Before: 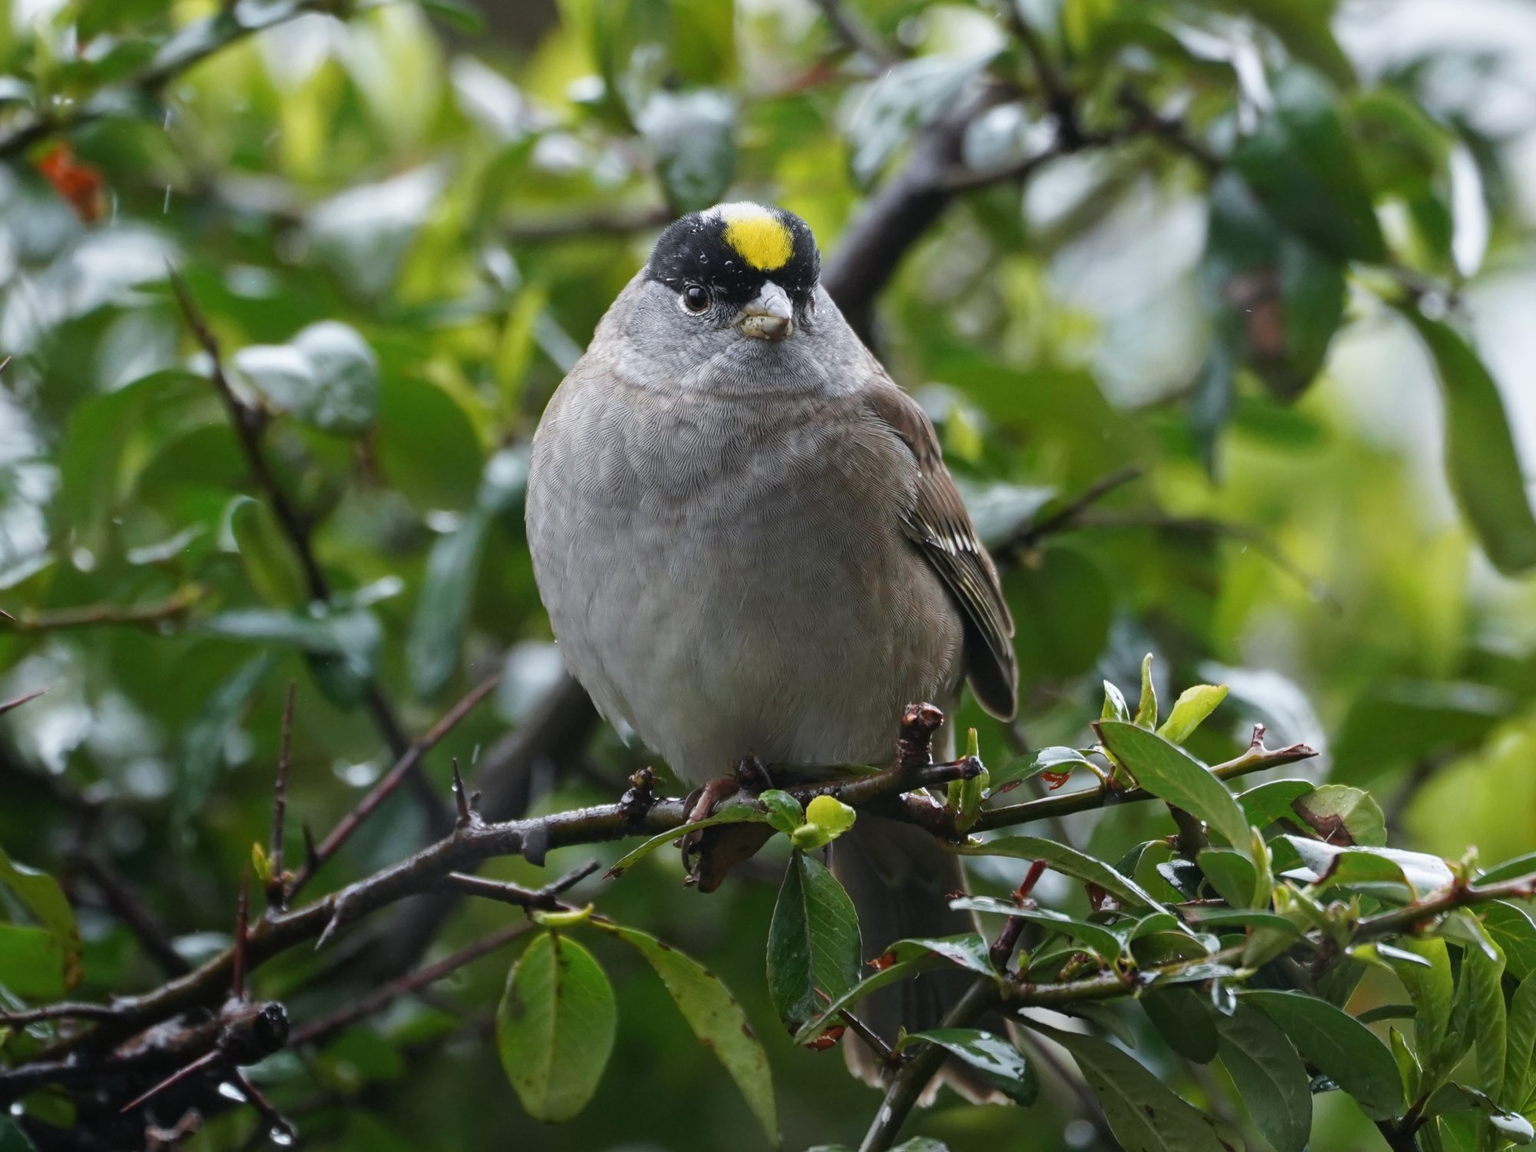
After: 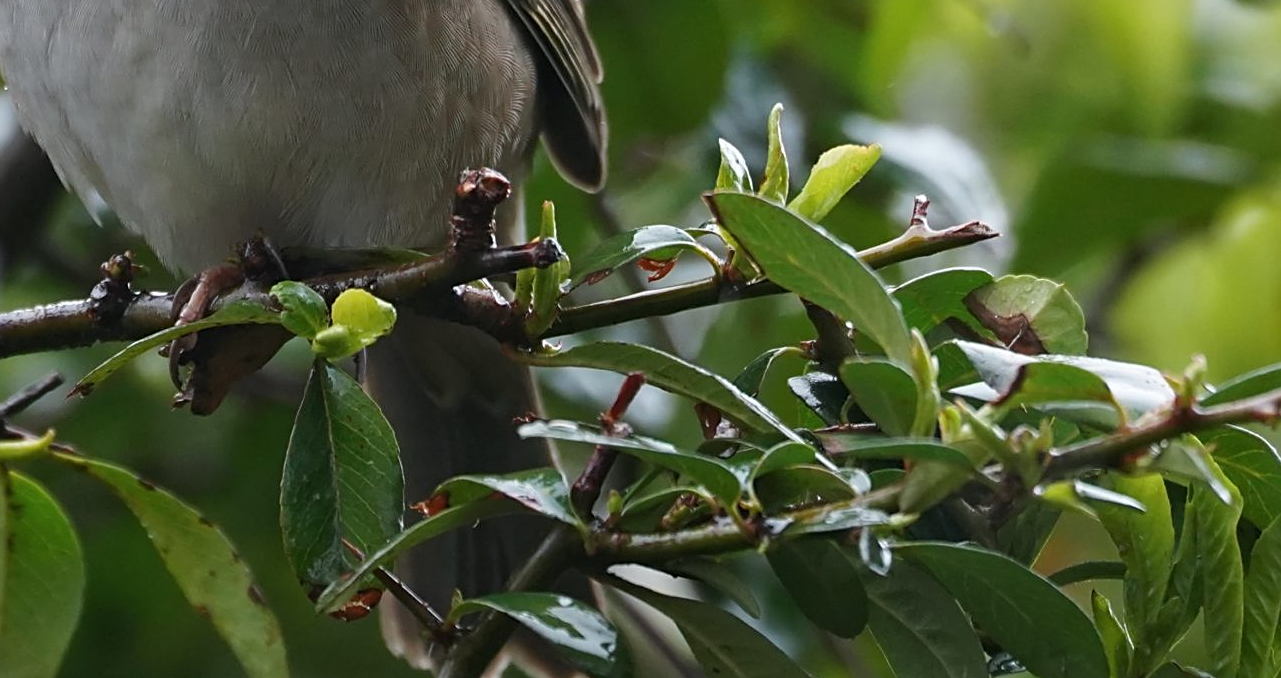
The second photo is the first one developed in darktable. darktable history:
sharpen: on, module defaults
crop and rotate: left 35.933%, top 49.821%, bottom 4.955%
